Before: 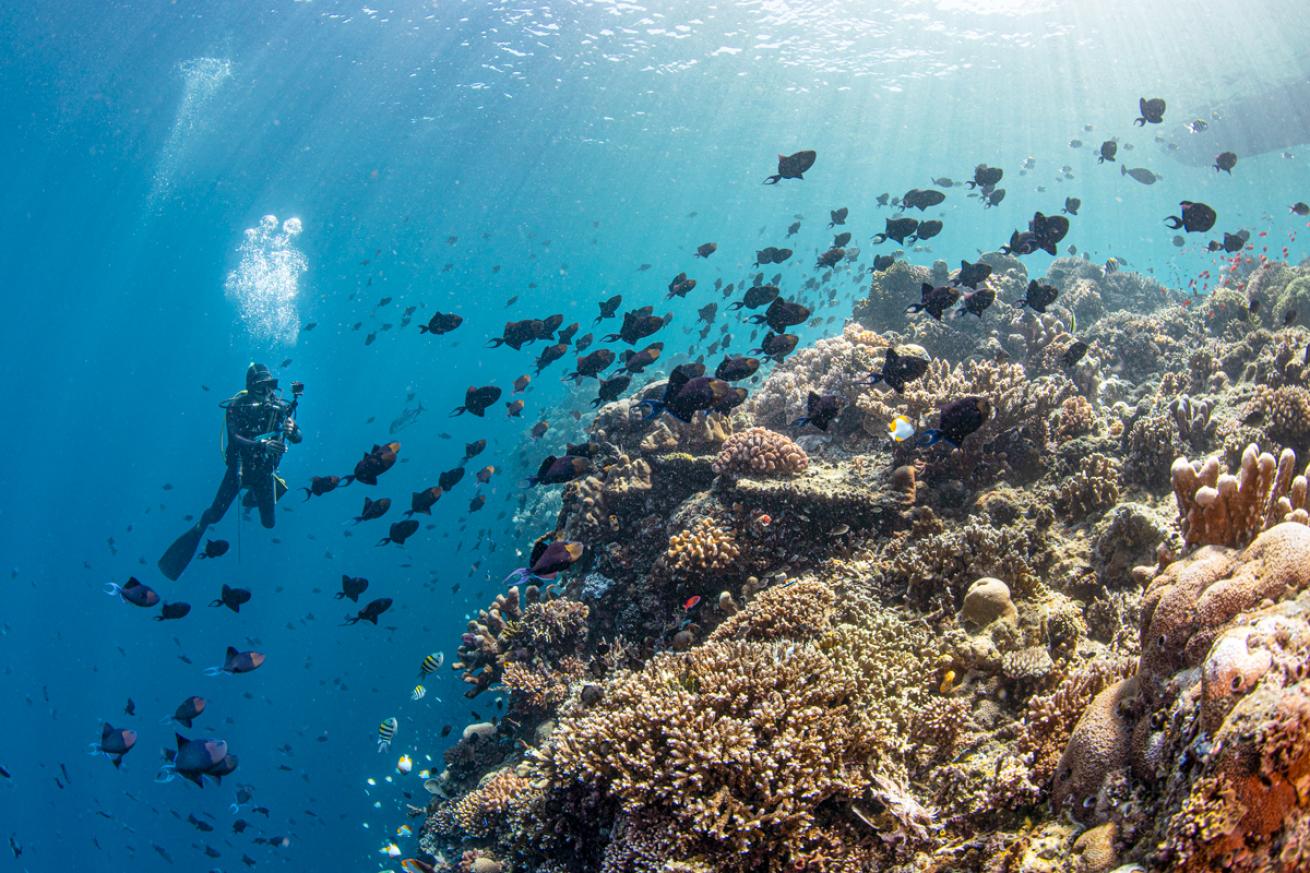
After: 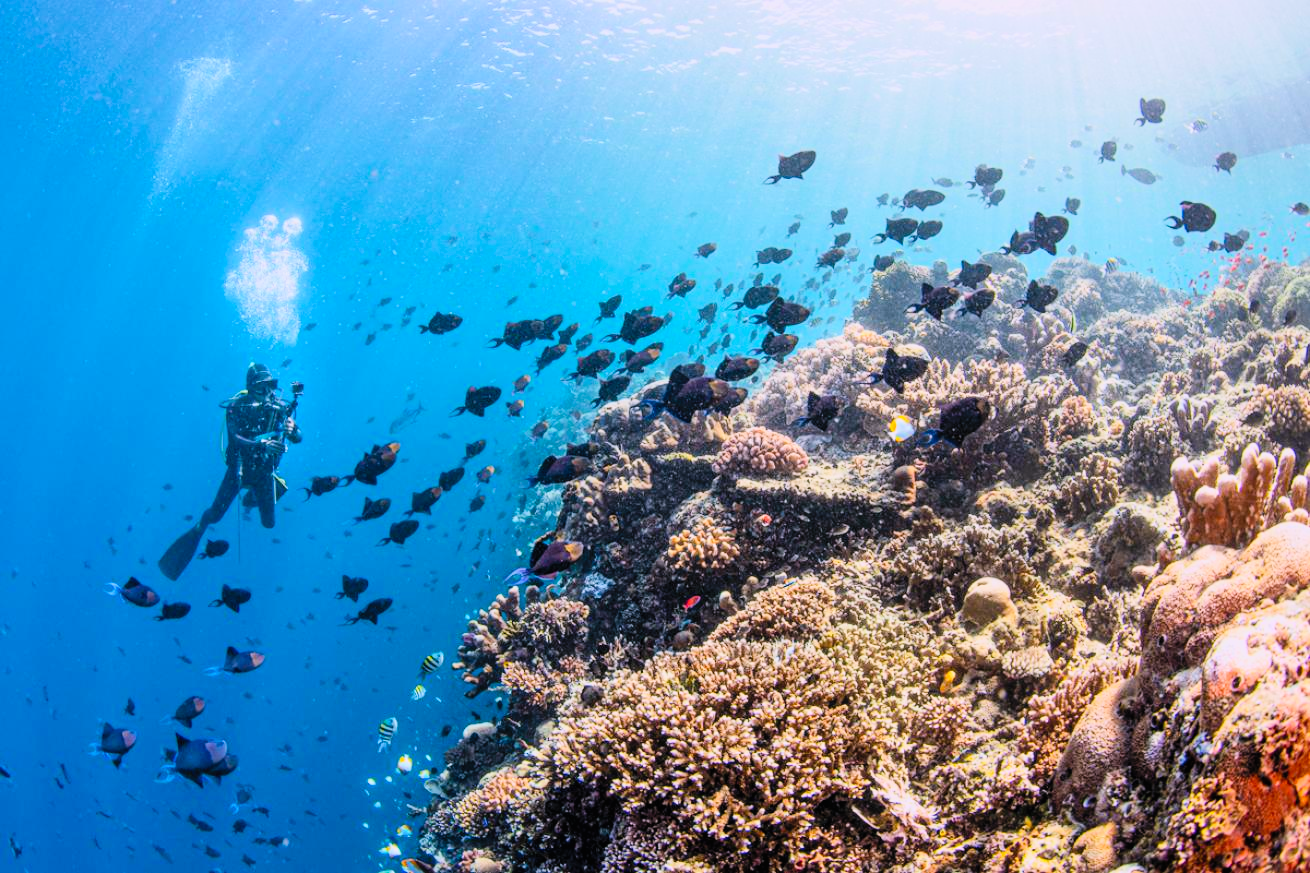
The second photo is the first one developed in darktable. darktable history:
filmic rgb: black relative exposure -7.65 EV, white relative exposure 4.56 EV, hardness 3.61
white balance: red 1.05, blue 1.072
contrast brightness saturation: contrast 0.24, brightness 0.26, saturation 0.39
